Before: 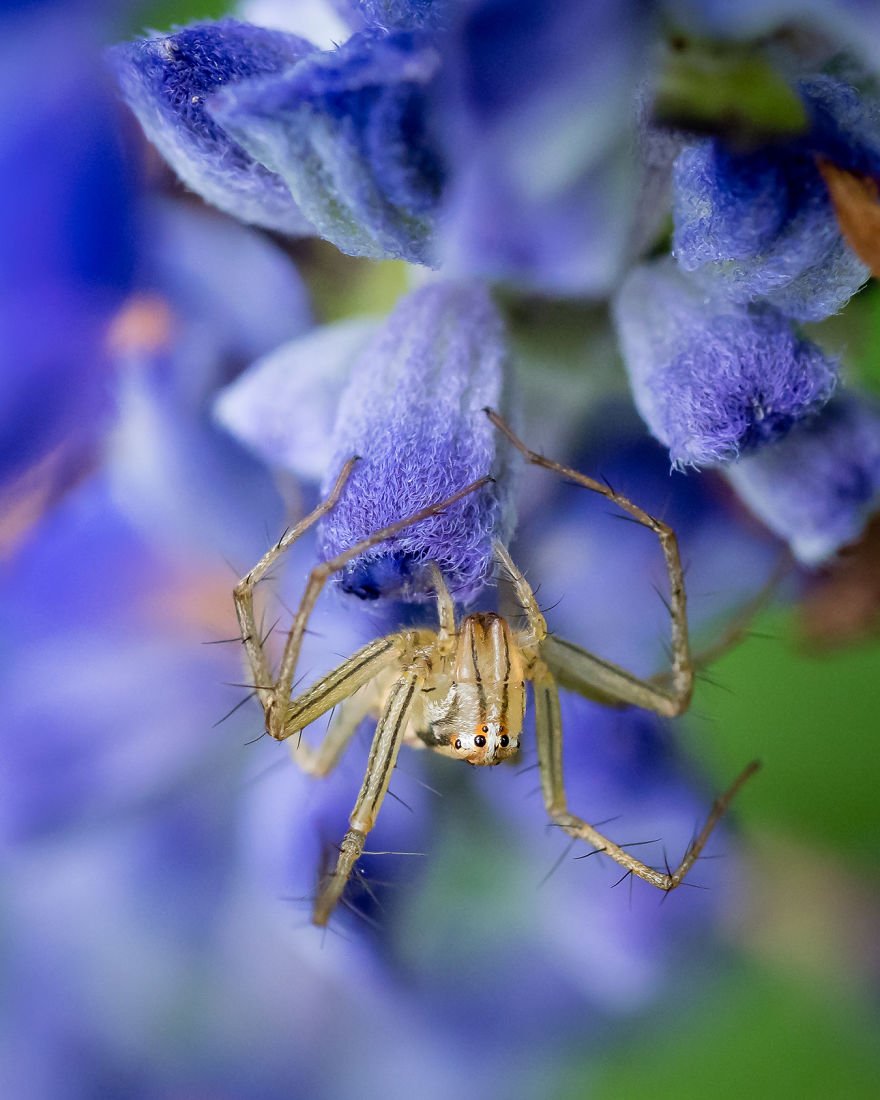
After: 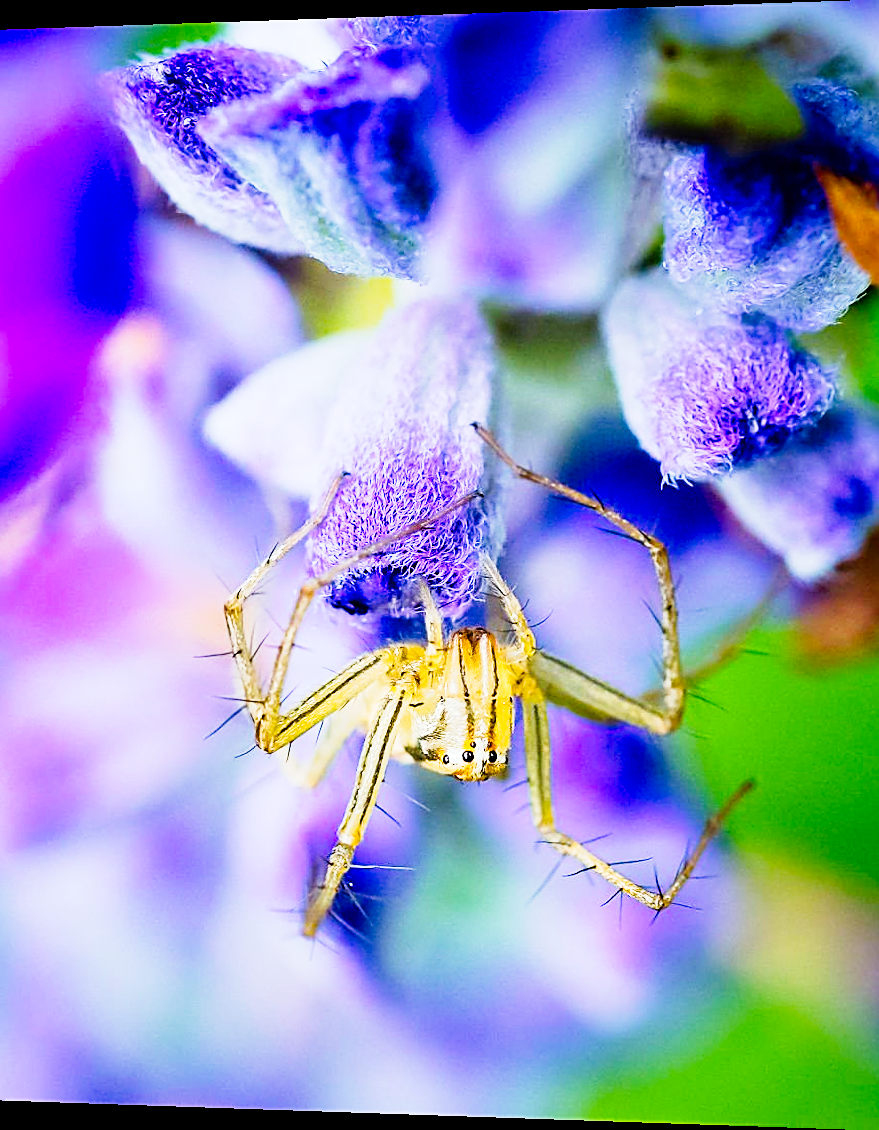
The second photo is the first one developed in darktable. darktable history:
sharpen: amount 0.75
tone curve: curves: ch0 [(0, 0) (0.003, 0.003) (0.011, 0.012) (0.025, 0.027) (0.044, 0.048) (0.069, 0.074) (0.1, 0.117) (0.136, 0.177) (0.177, 0.246) (0.224, 0.324) (0.277, 0.422) (0.335, 0.531) (0.399, 0.633) (0.468, 0.733) (0.543, 0.824) (0.623, 0.895) (0.709, 0.938) (0.801, 0.961) (0.898, 0.98) (1, 1)], preserve colors none
rotate and perspective: lens shift (horizontal) -0.055, automatic cropping off
white balance: red 0.978, blue 0.999
color balance rgb: linear chroma grading › global chroma 15%, perceptual saturation grading › global saturation 30%
